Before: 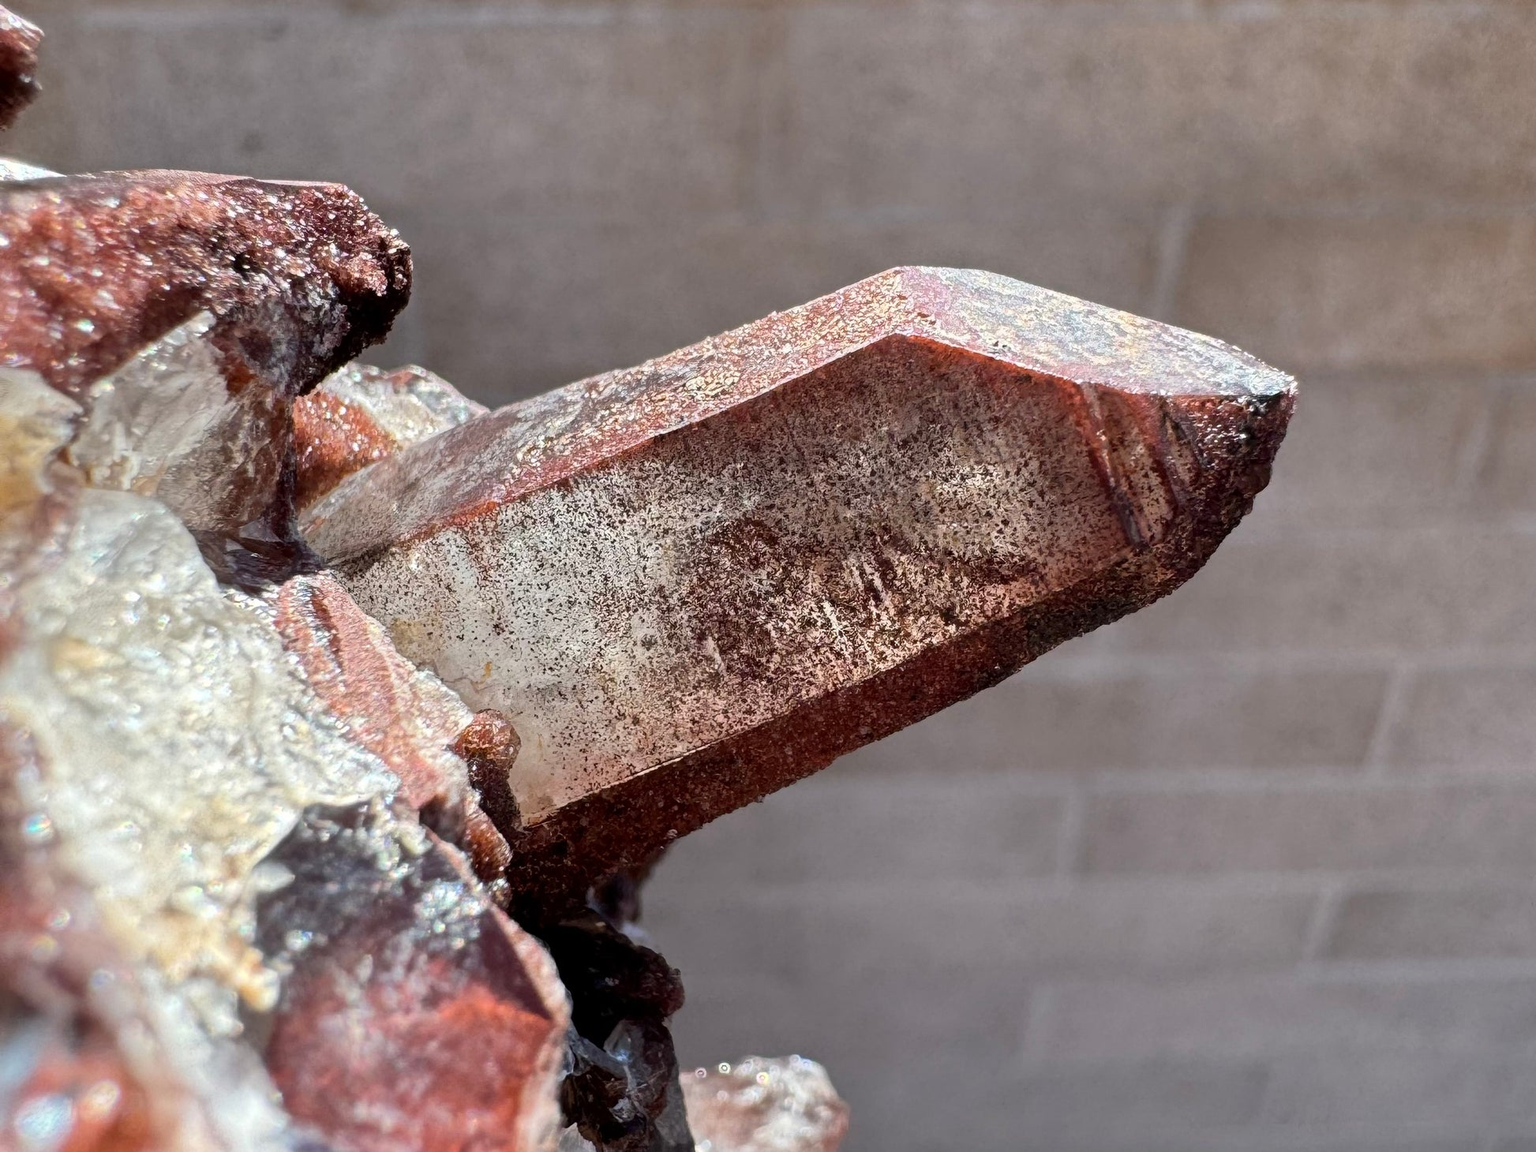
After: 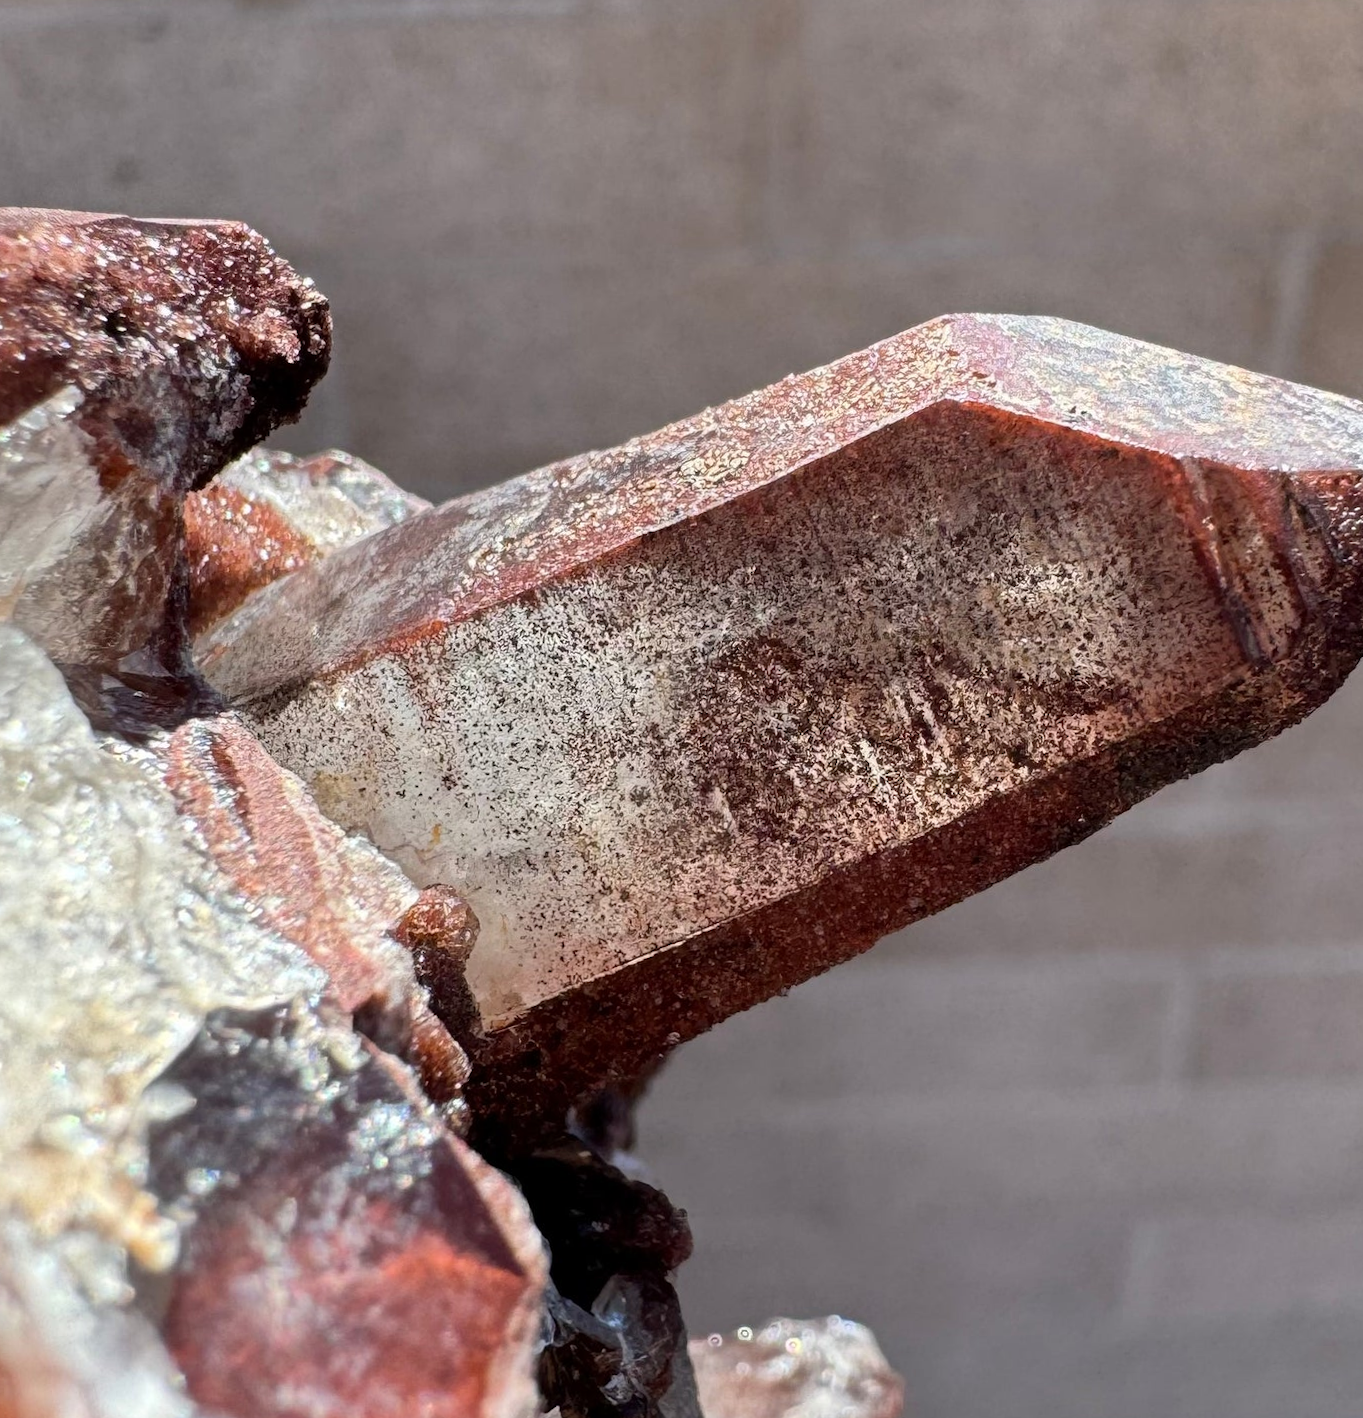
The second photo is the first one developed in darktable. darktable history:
rotate and perspective: rotation -1°, crop left 0.011, crop right 0.989, crop top 0.025, crop bottom 0.975
crop and rotate: left 9.061%, right 20.142%
